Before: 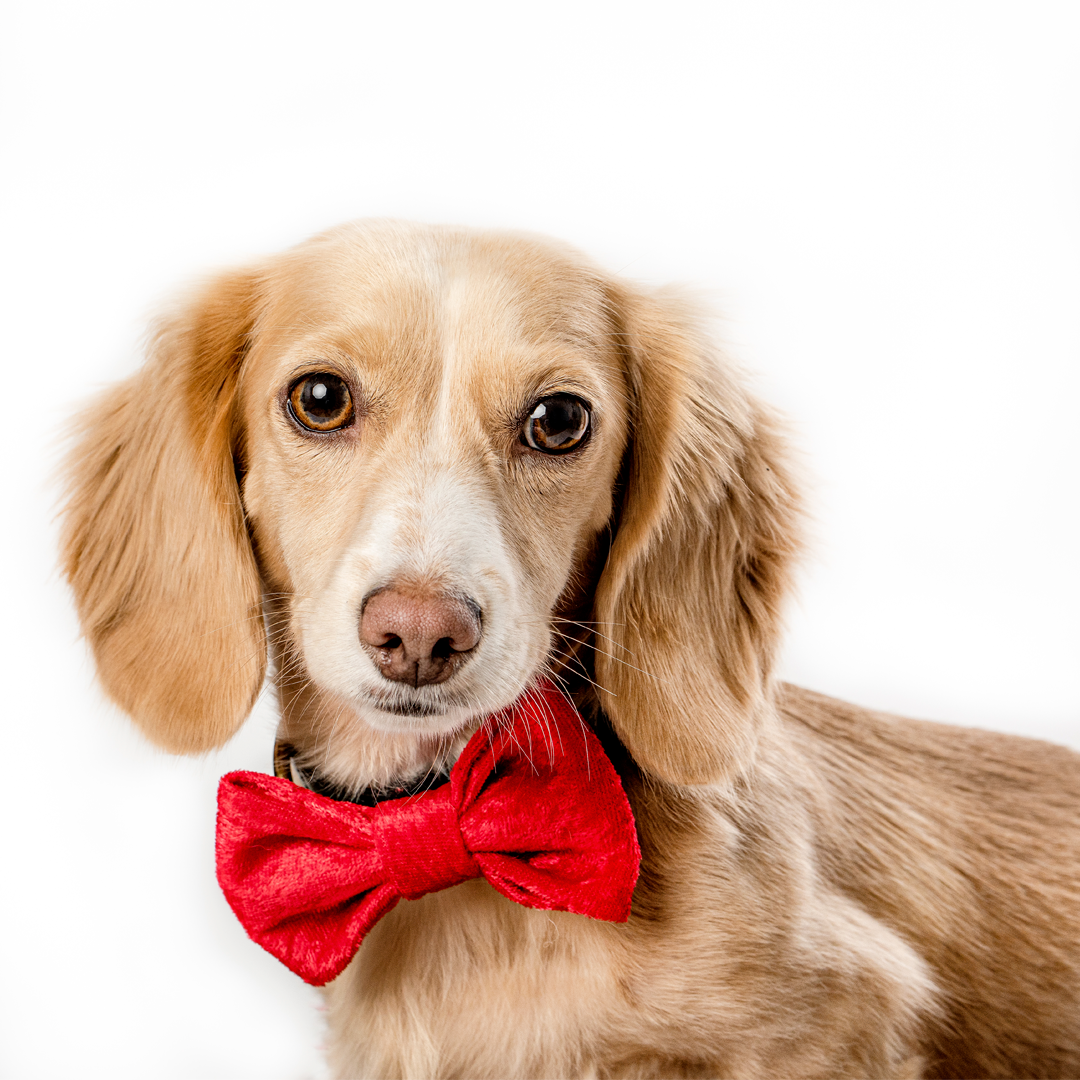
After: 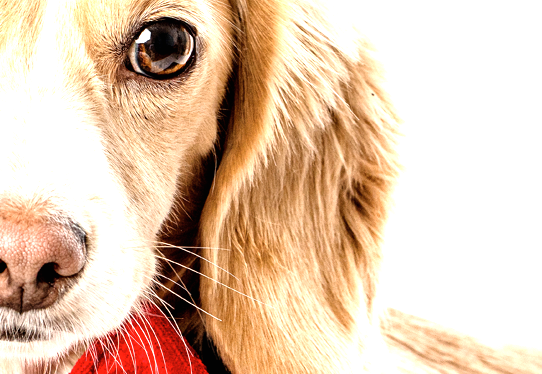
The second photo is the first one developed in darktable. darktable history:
exposure: black level correction 0, exposure 1.198 EV, compensate exposure bias true, compensate highlight preservation false
contrast brightness saturation: saturation -0.05
crop: left 36.607%, top 34.735%, right 13.146%, bottom 30.611%
